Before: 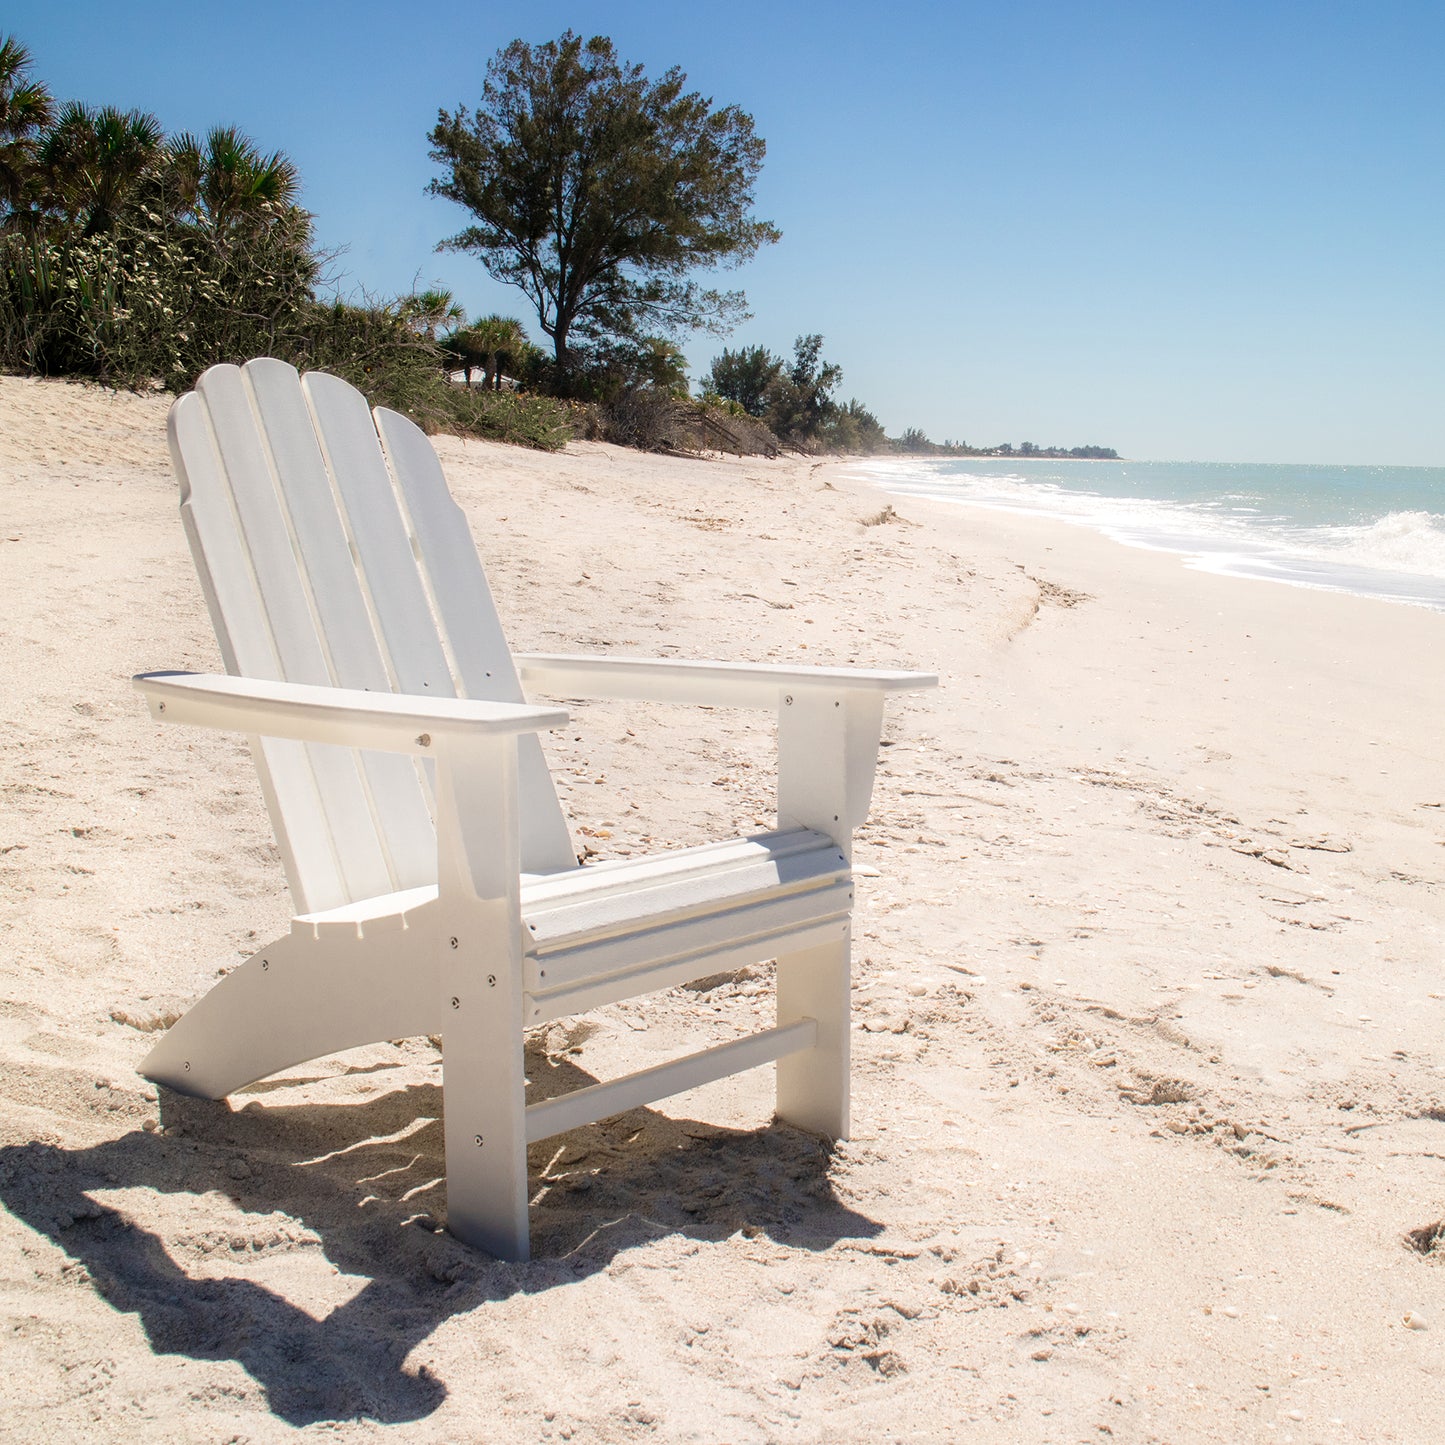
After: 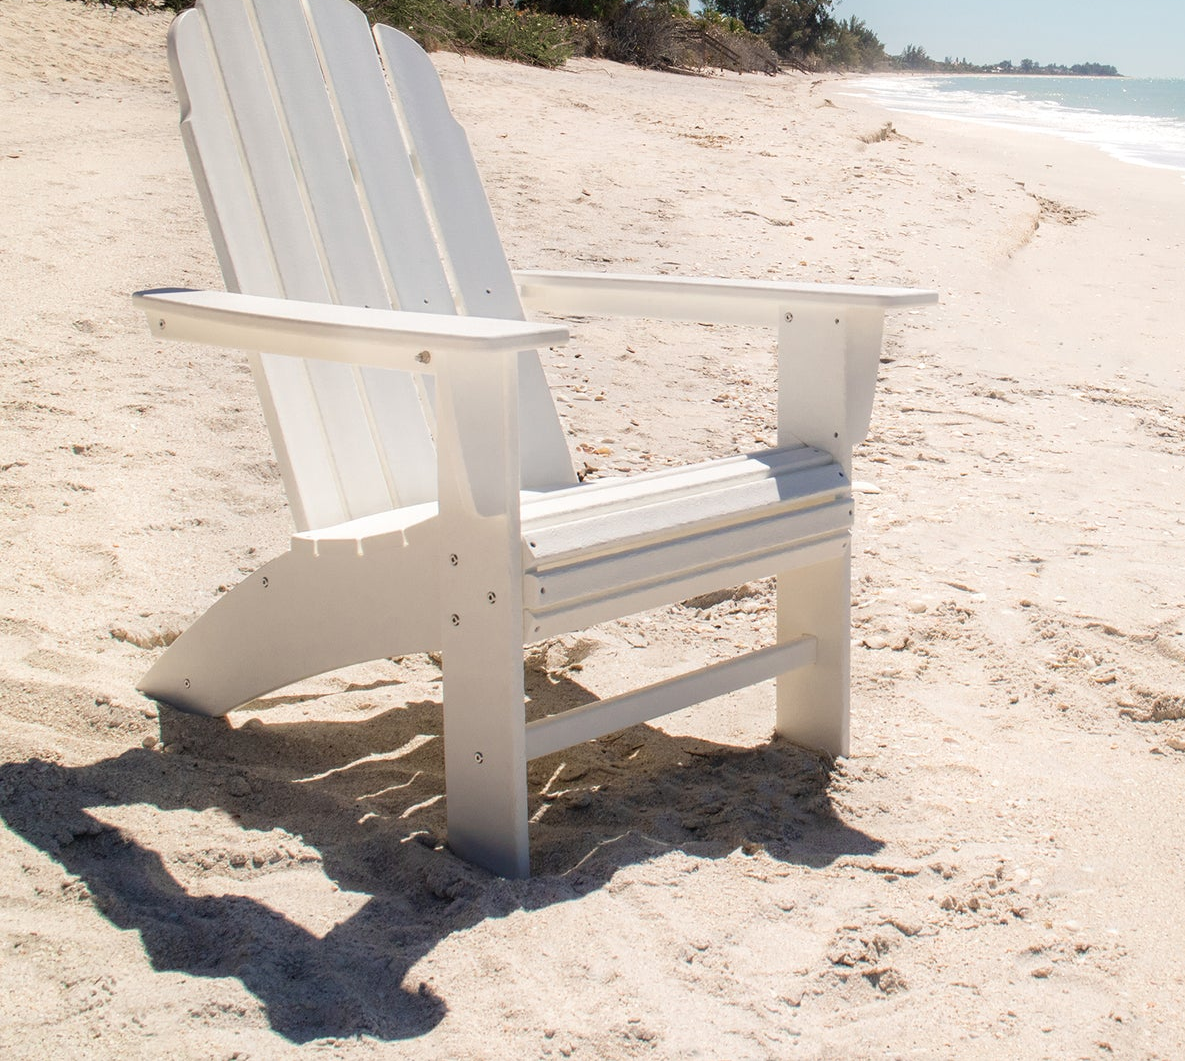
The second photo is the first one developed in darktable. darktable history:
crop: top 26.569%, right 17.976%
